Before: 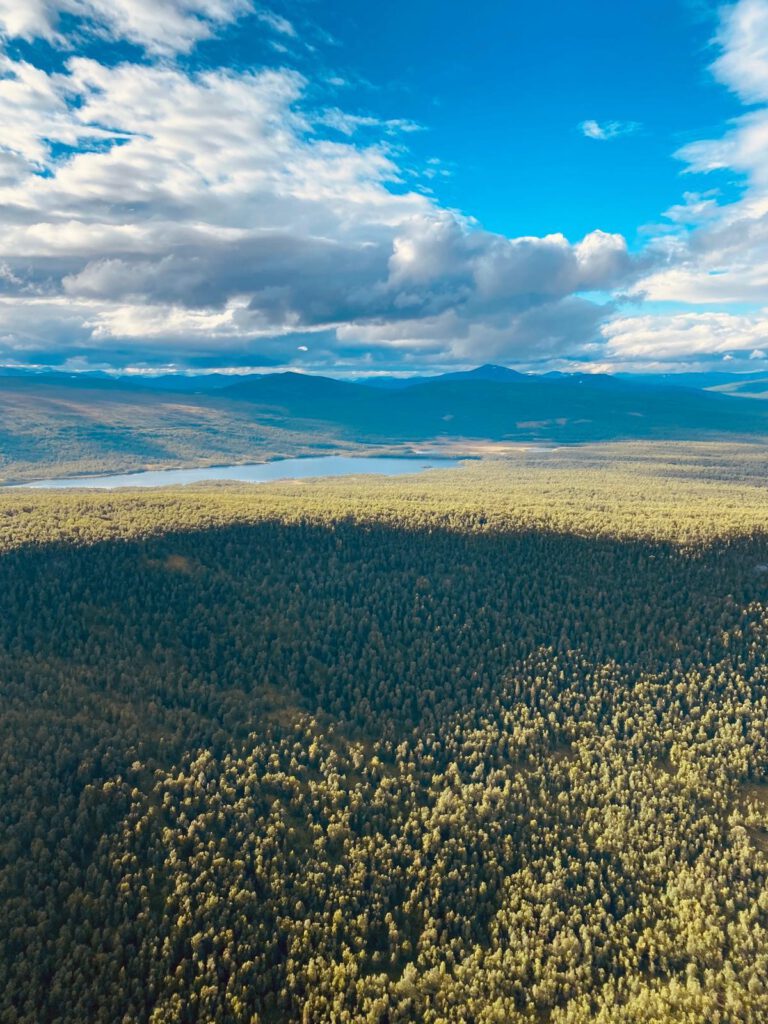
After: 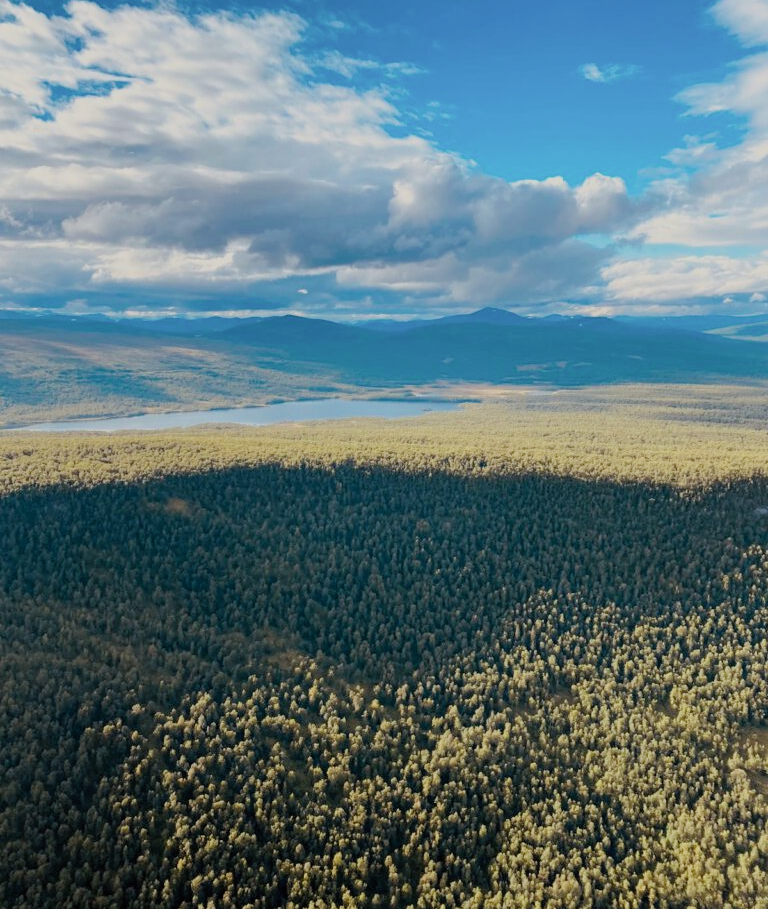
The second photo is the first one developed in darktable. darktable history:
tone equalizer: -8 EV -0.417 EV, -7 EV -0.389 EV, -6 EV -0.333 EV, -5 EV -0.222 EV, -3 EV 0.222 EV, -2 EV 0.333 EV, -1 EV 0.389 EV, +0 EV 0.417 EV, edges refinement/feathering 500, mask exposure compensation -1.57 EV, preserve details no
crop and rotate: top 5.609%, bottom 5.609%
filmic rgb: black relative exposure -6.59 EV, white relative exposure 4.71 EV, hardness 3.13, contrast 0.805
